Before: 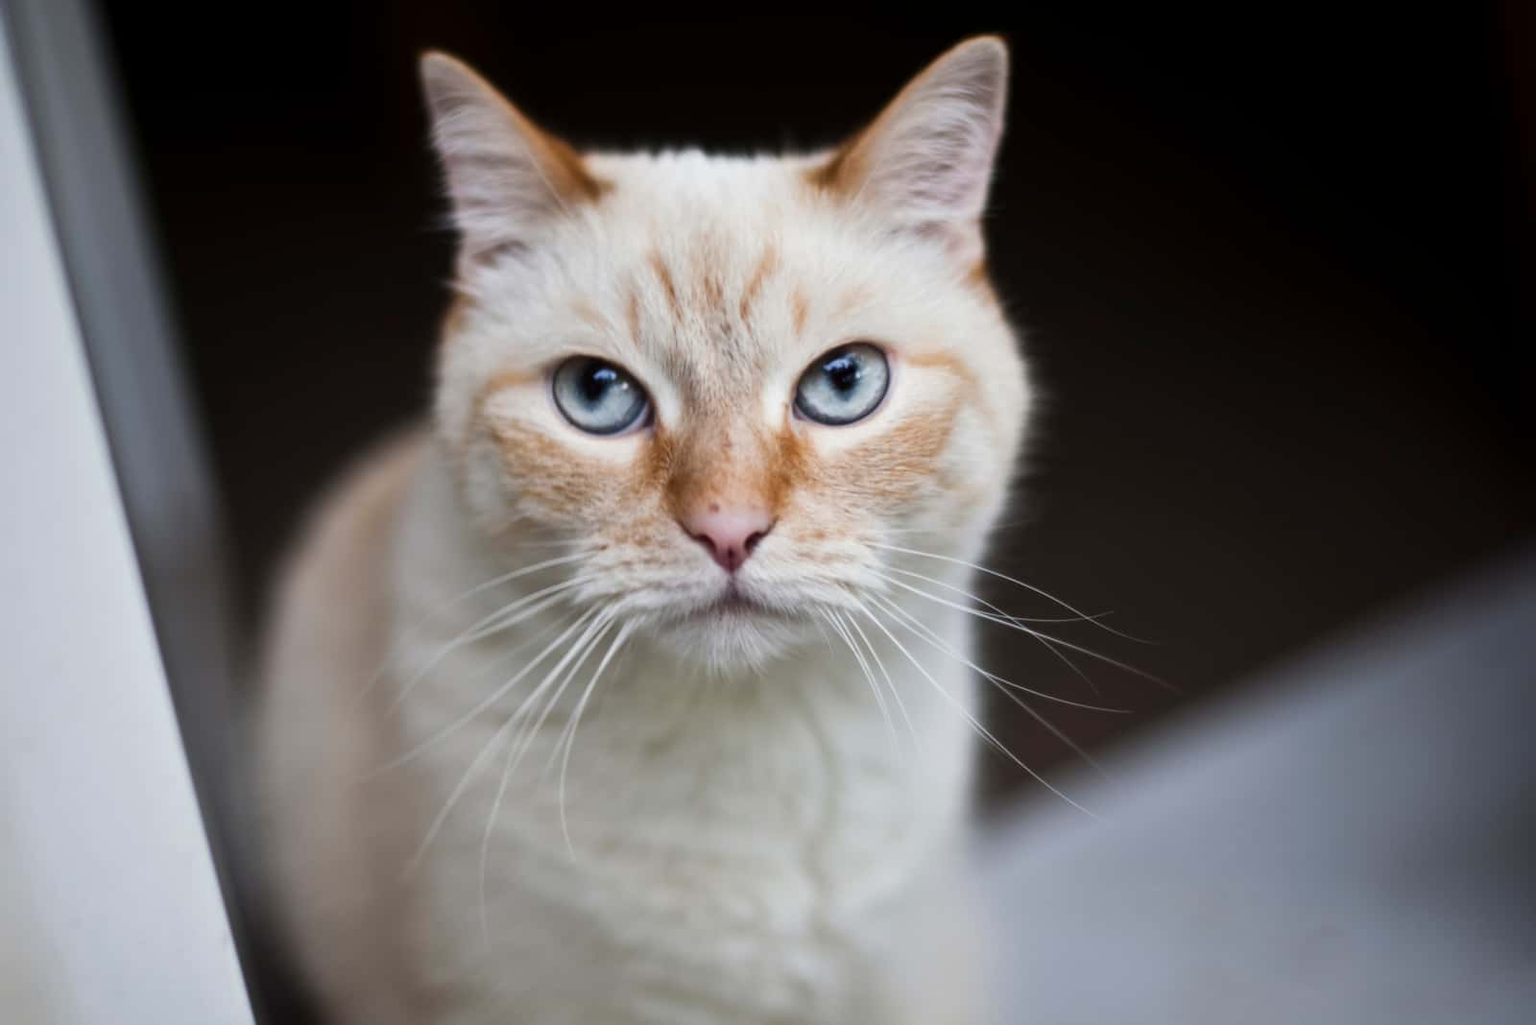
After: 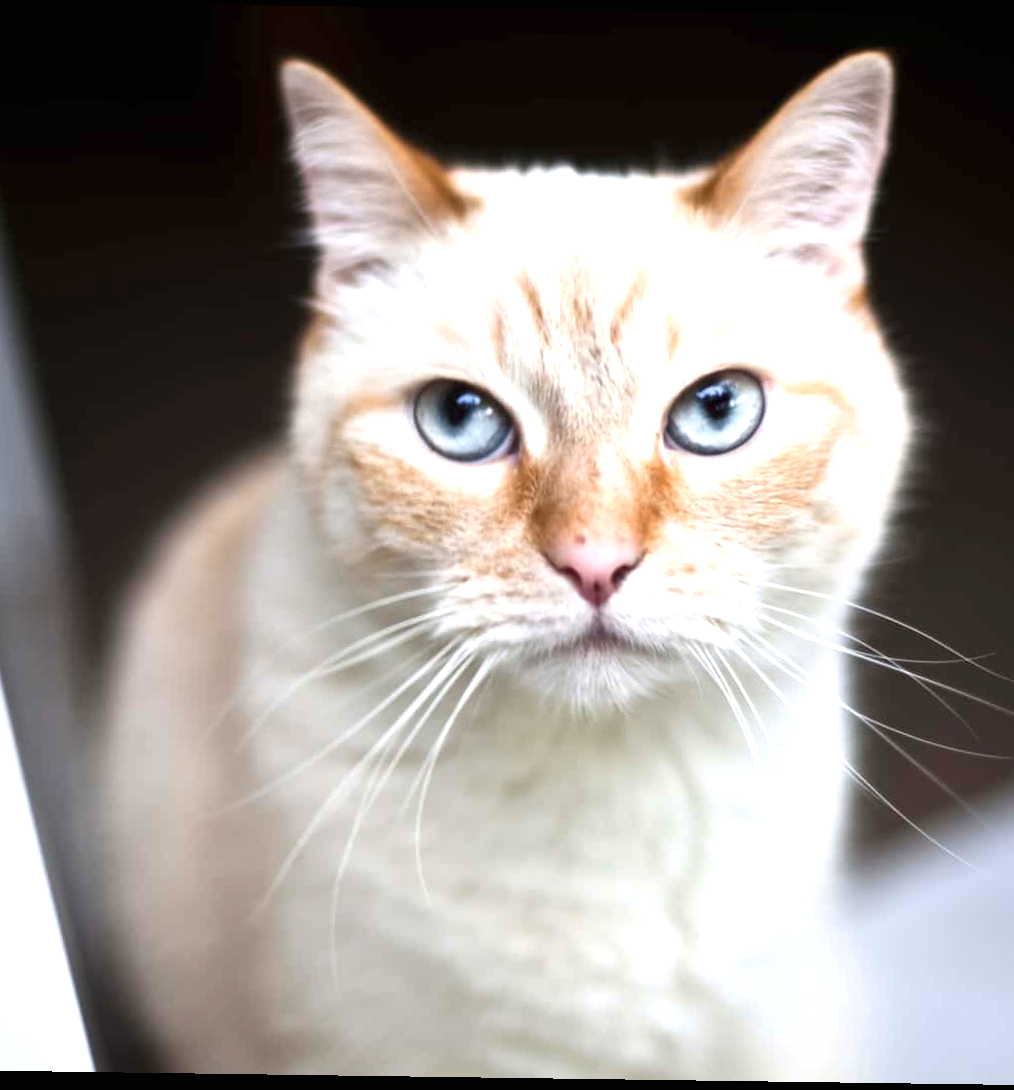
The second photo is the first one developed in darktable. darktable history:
exposure: black level correction 0, exposure 1 EV, compensate highlight preservation false
rotate and perspective: rotation 0.8°, automatic cropping off
crop: left 10.644%, right 26.528%
